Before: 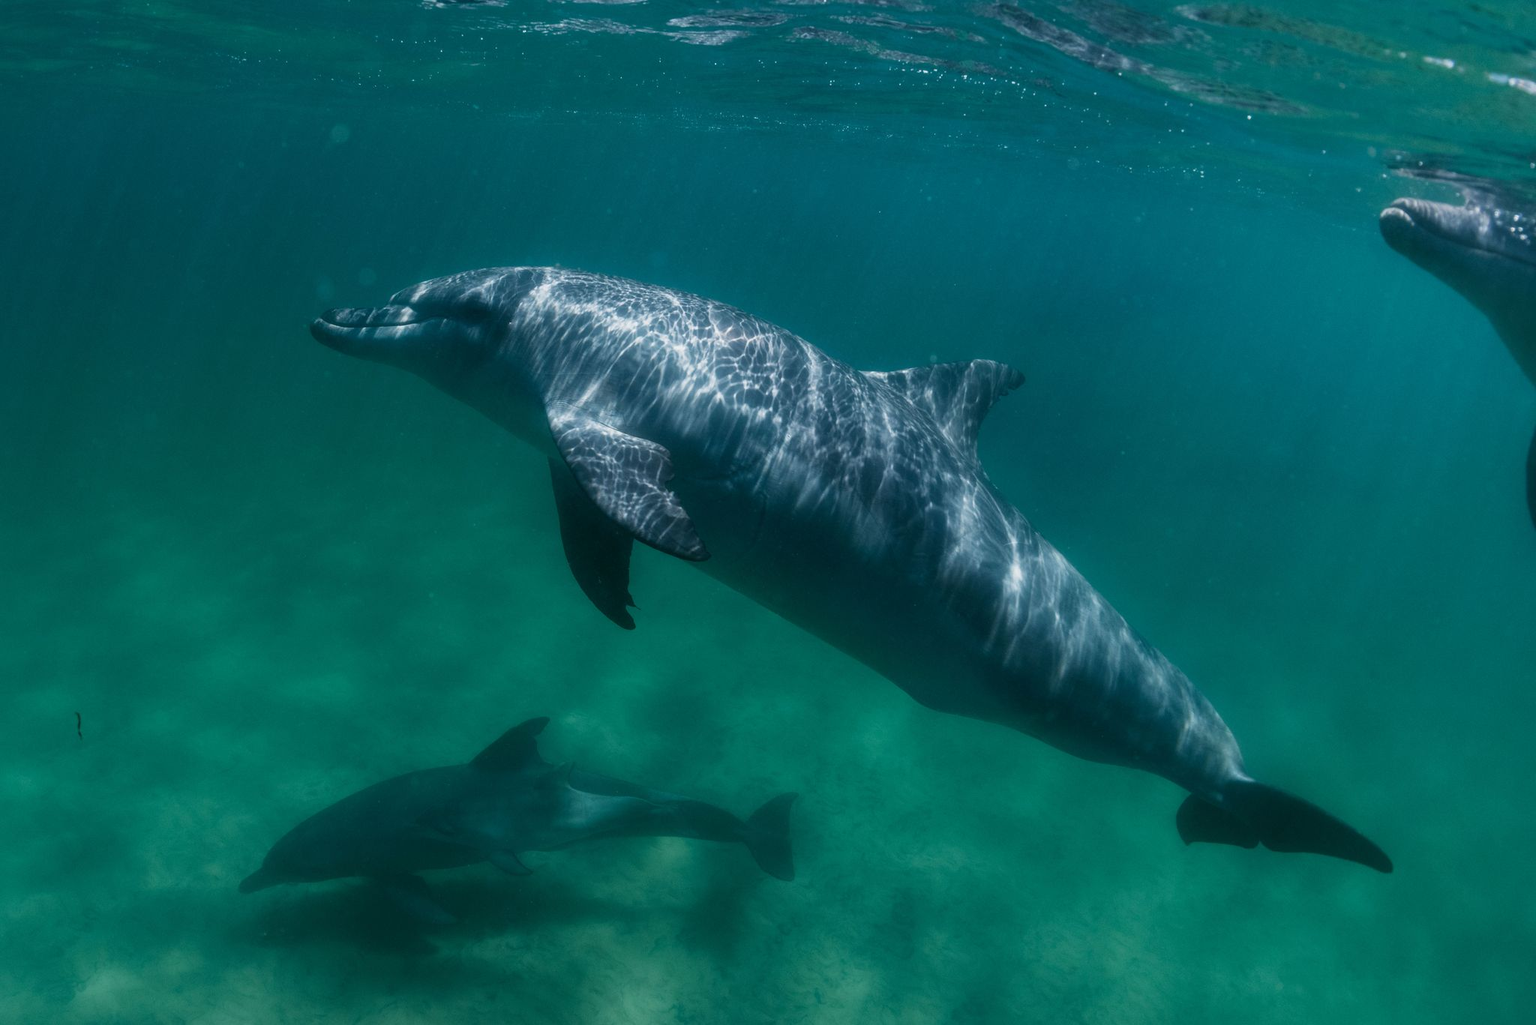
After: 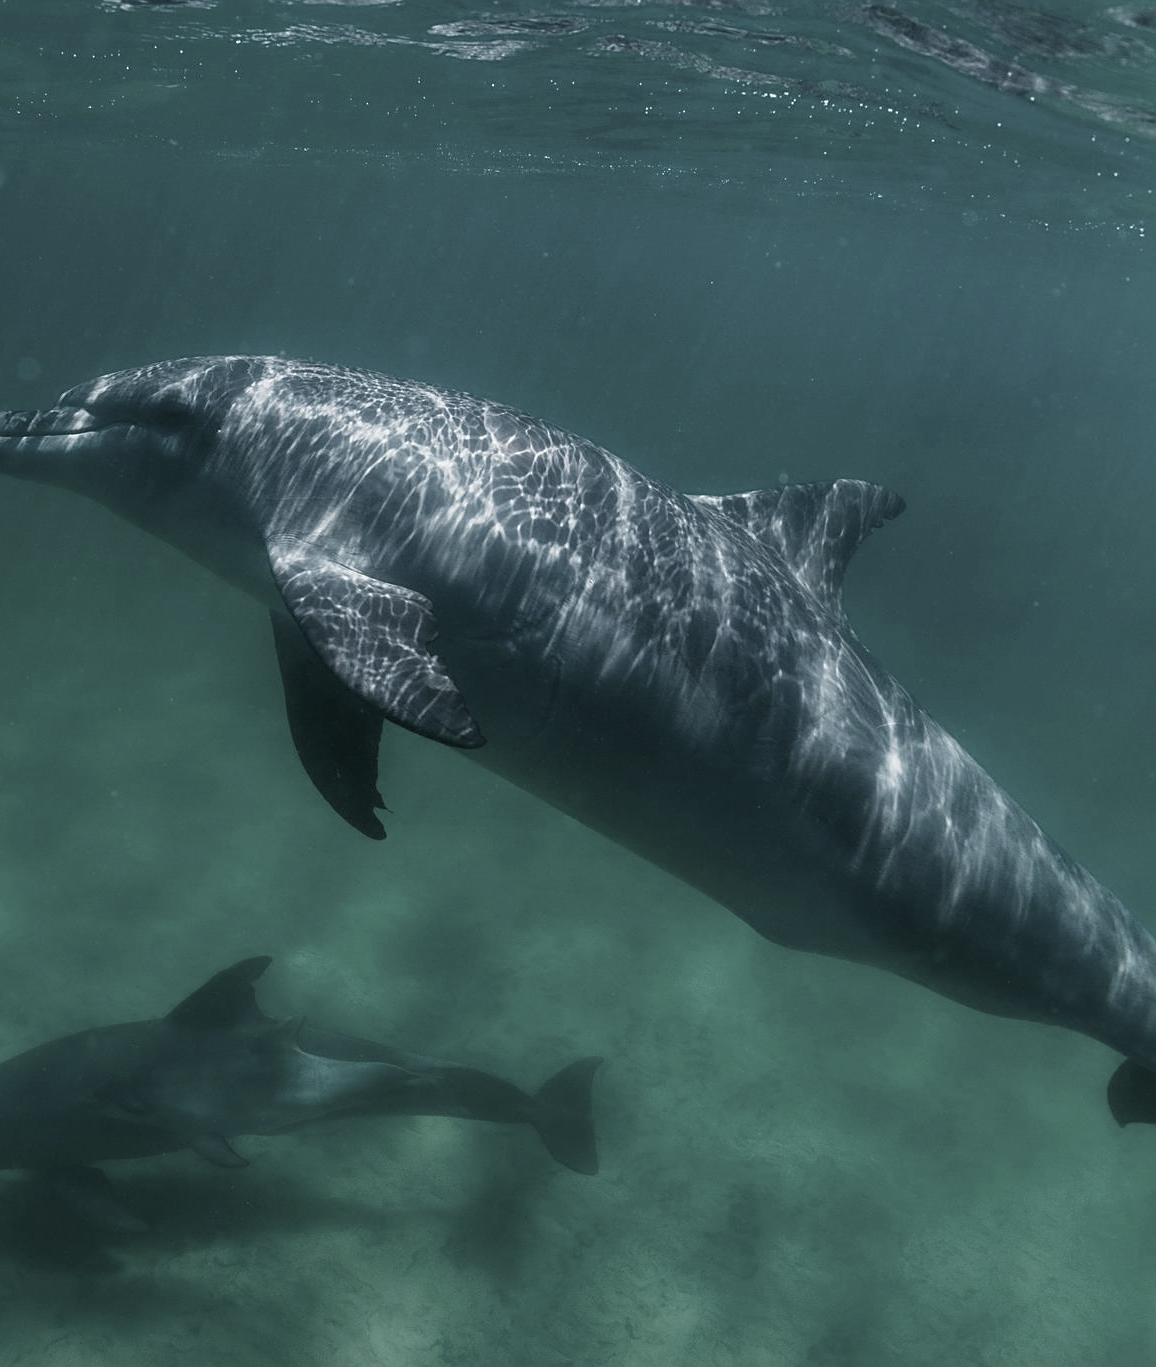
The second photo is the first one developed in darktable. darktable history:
crop and rotate: left 22.52%, right 20.989%
sharpen: on, module defaults
color correction: highlights b* -0.042, saturation 0.504
